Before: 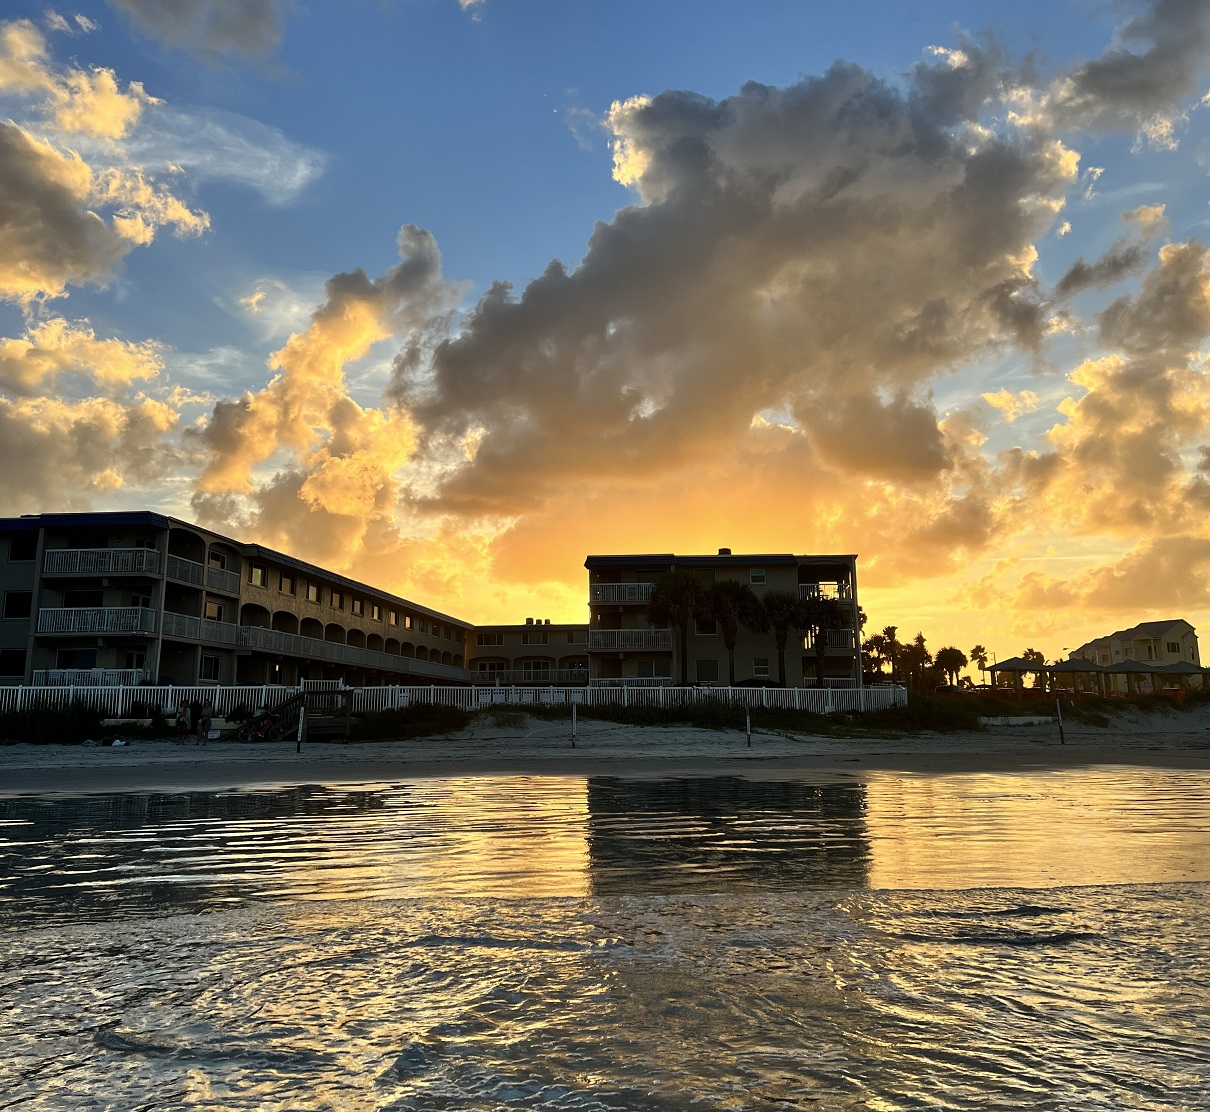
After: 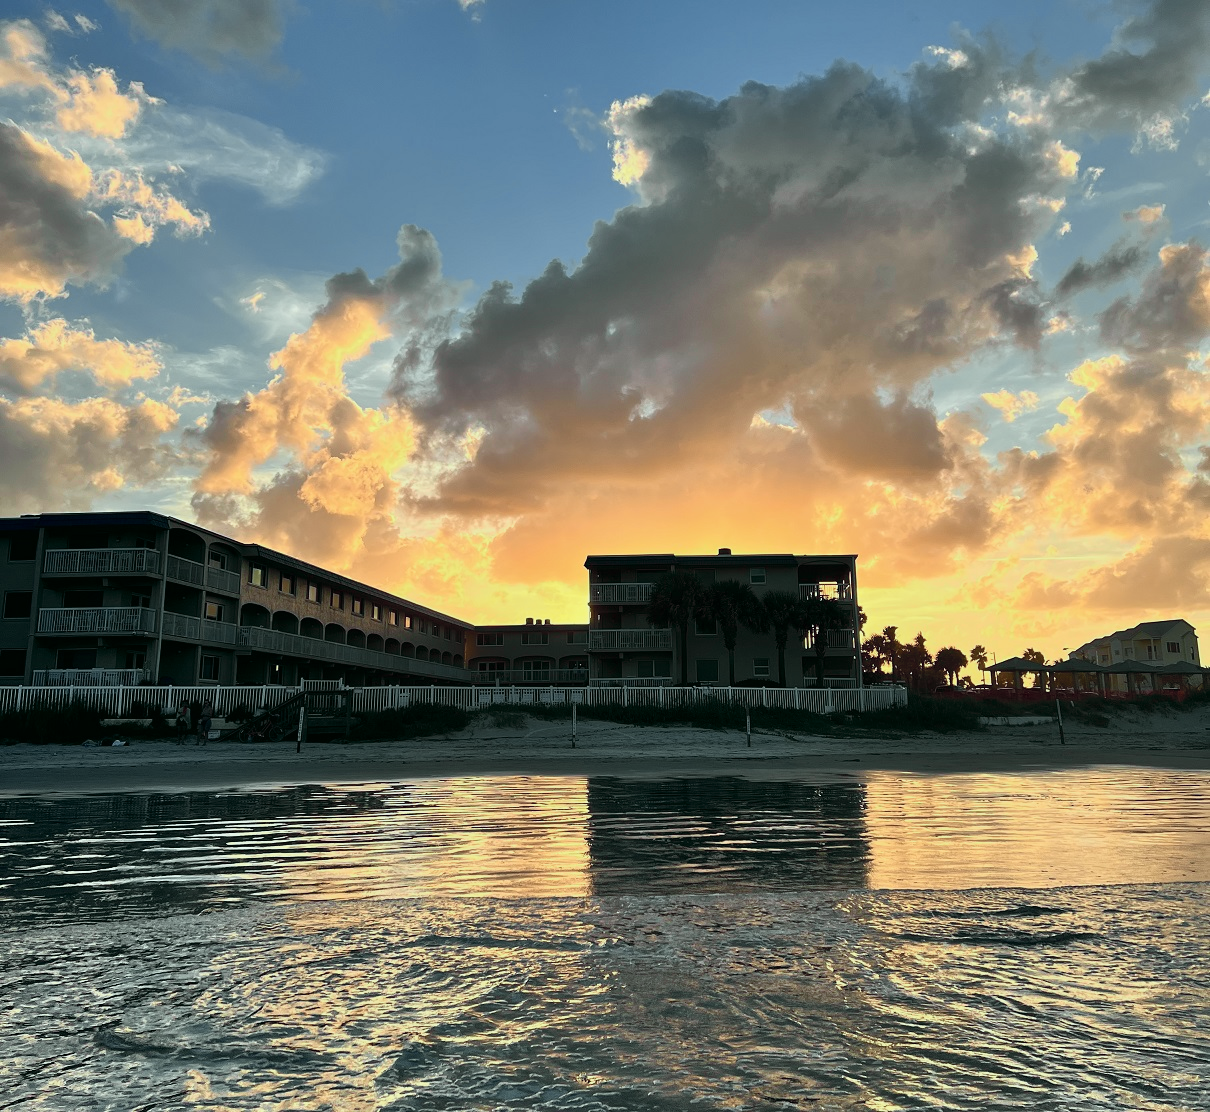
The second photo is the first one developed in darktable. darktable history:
tone curve: curves: ch0 [(0, 0) (0.822, 0.825) (0.994, 0.955)]; ch1 [(0, 0) (0.226, 0.261) (0.383, 0.397) (0.46, 0.46) (0.498, 0.479) (0.524, 0.523) (0.578, 0.575) (1, 1)]; ch2 [(0, 0) (0.438, 0.456) (0.5, 0.498) (0.547, 0.515) (0.597, 0.58) (0.629, 0.603) (1, 1)], color space Lab, independent channels, preserve colors none
